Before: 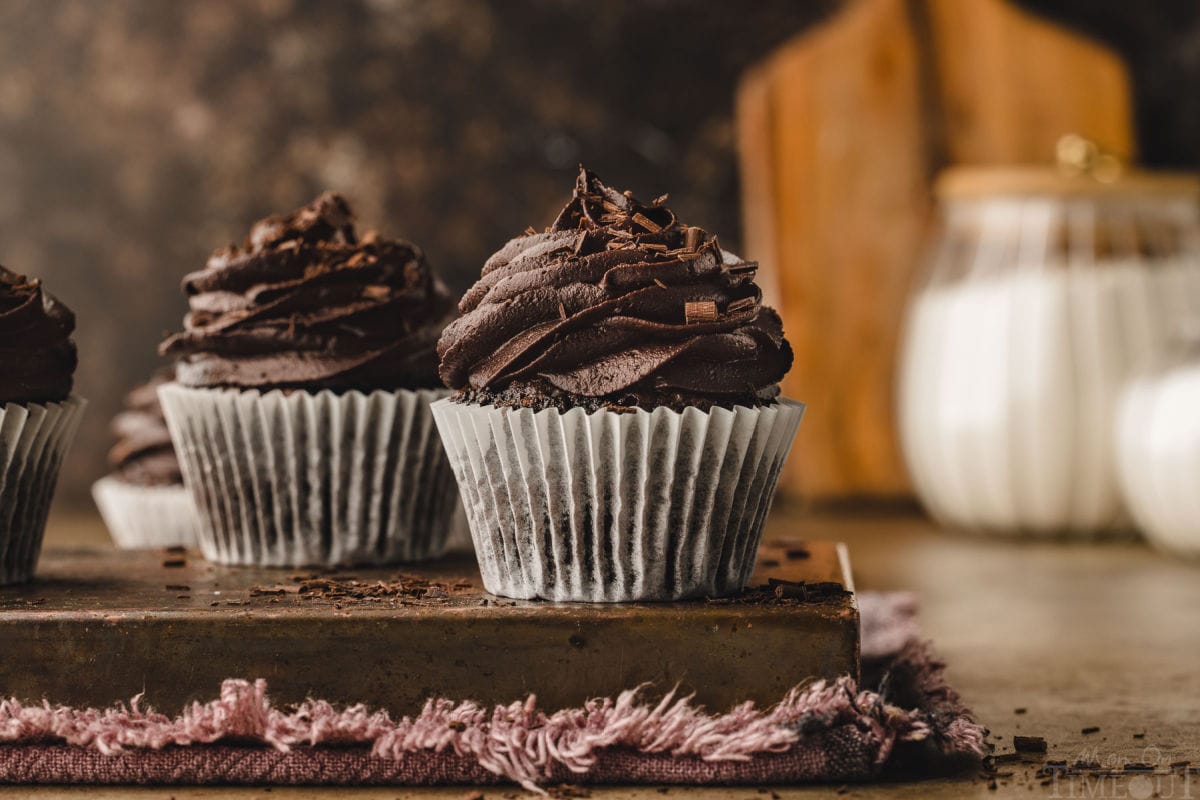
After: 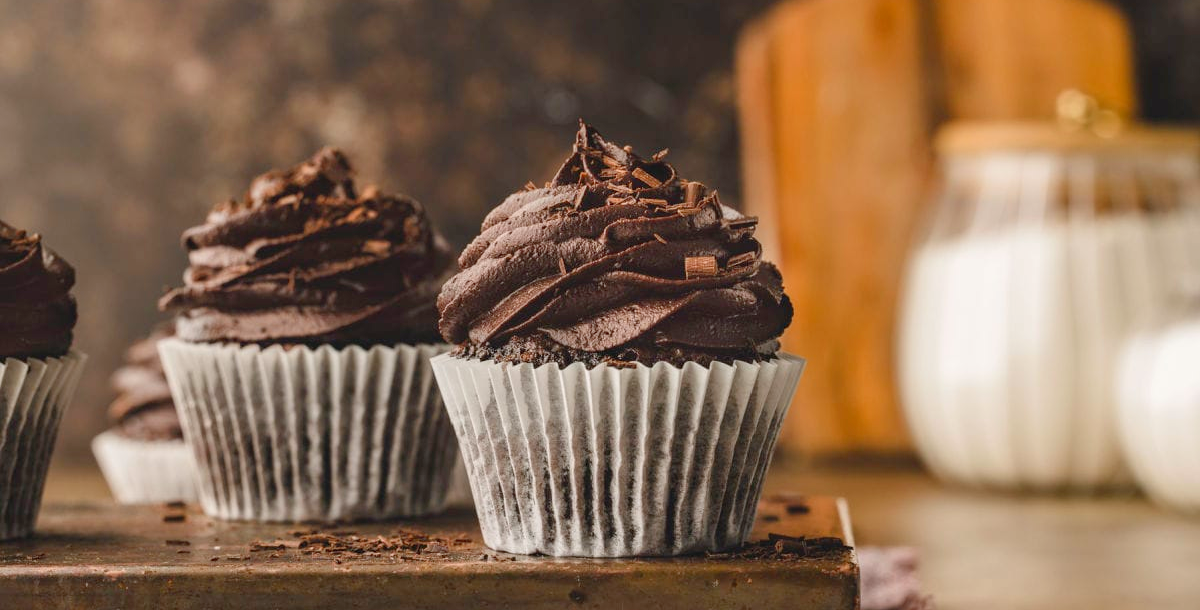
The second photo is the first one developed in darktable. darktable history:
crop: top 5.653%, bottom 18.089%
levels: levels [0, 0.445, 1]
